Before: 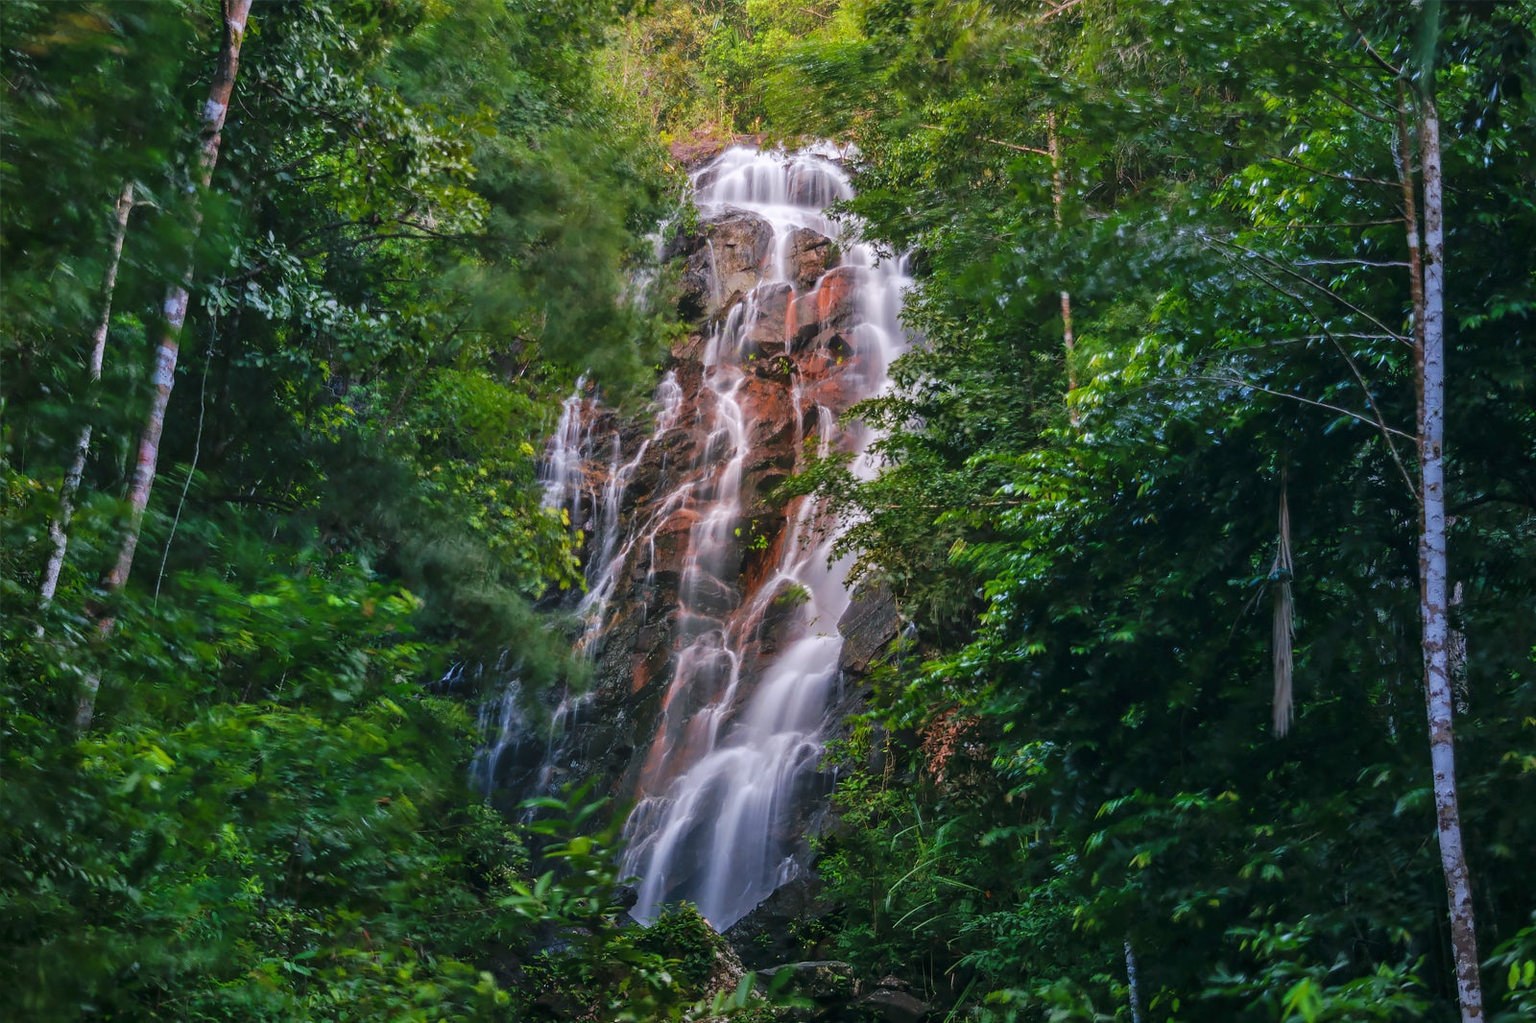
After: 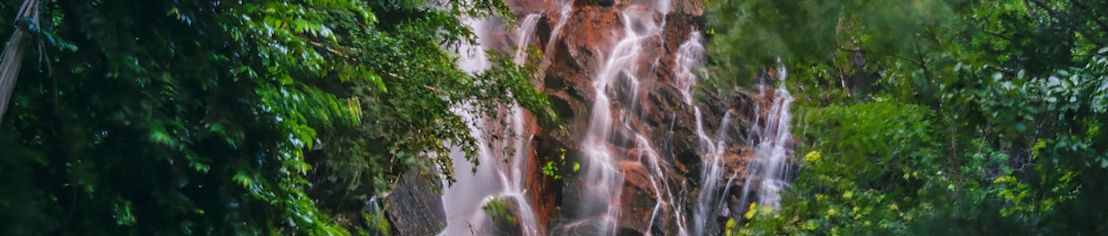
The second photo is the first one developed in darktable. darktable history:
rotate and perspective: rotation -3°, crop left 0.031, crop right 0.968, crop top 0.07, crop bottom 0.93
crop and rotate: angle 16.12°, top 30.835%, bottom 35.653%
